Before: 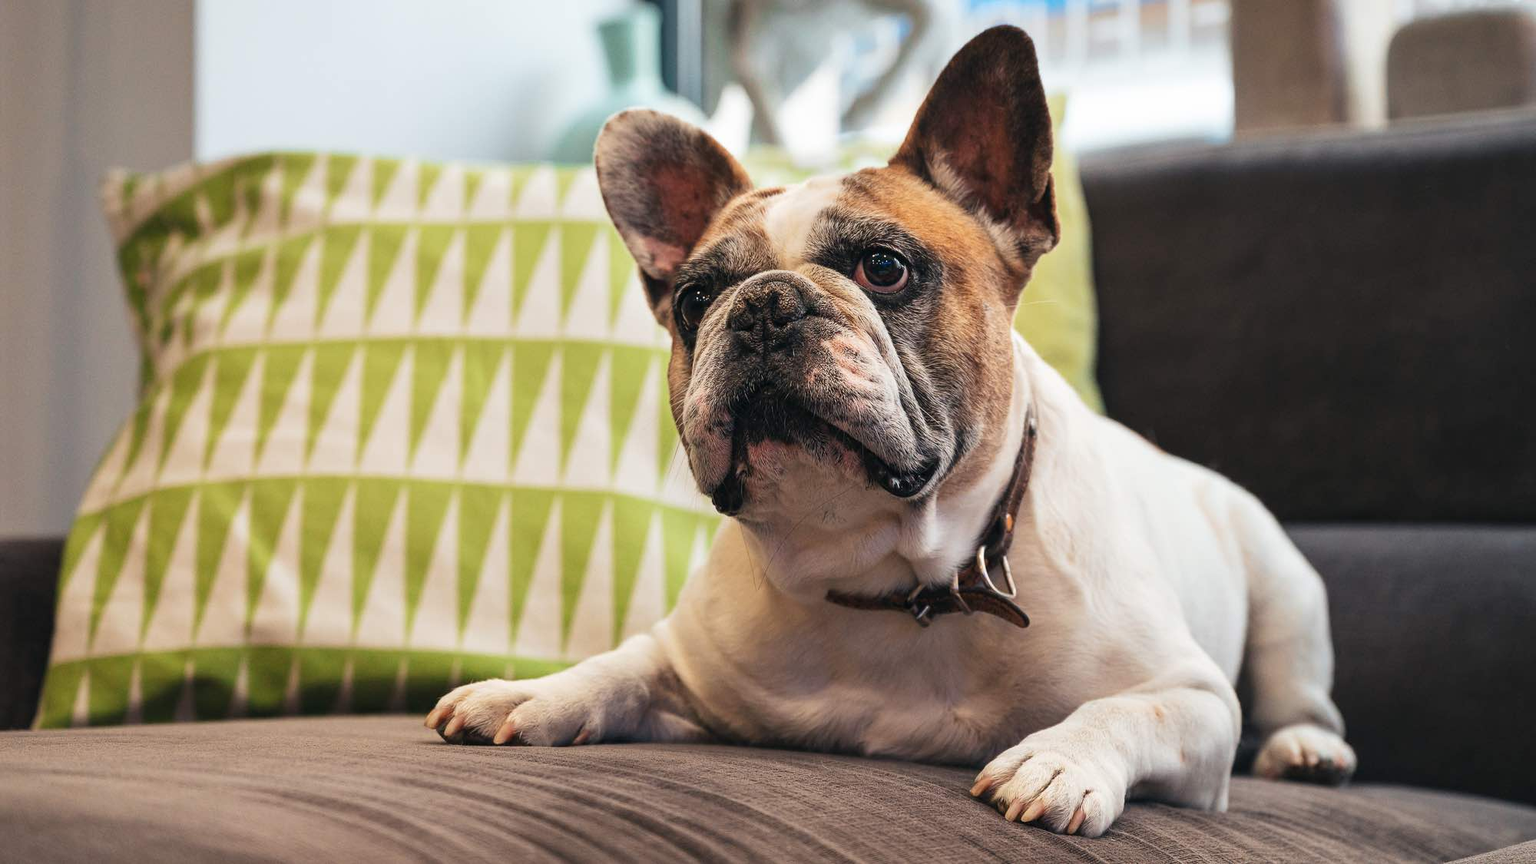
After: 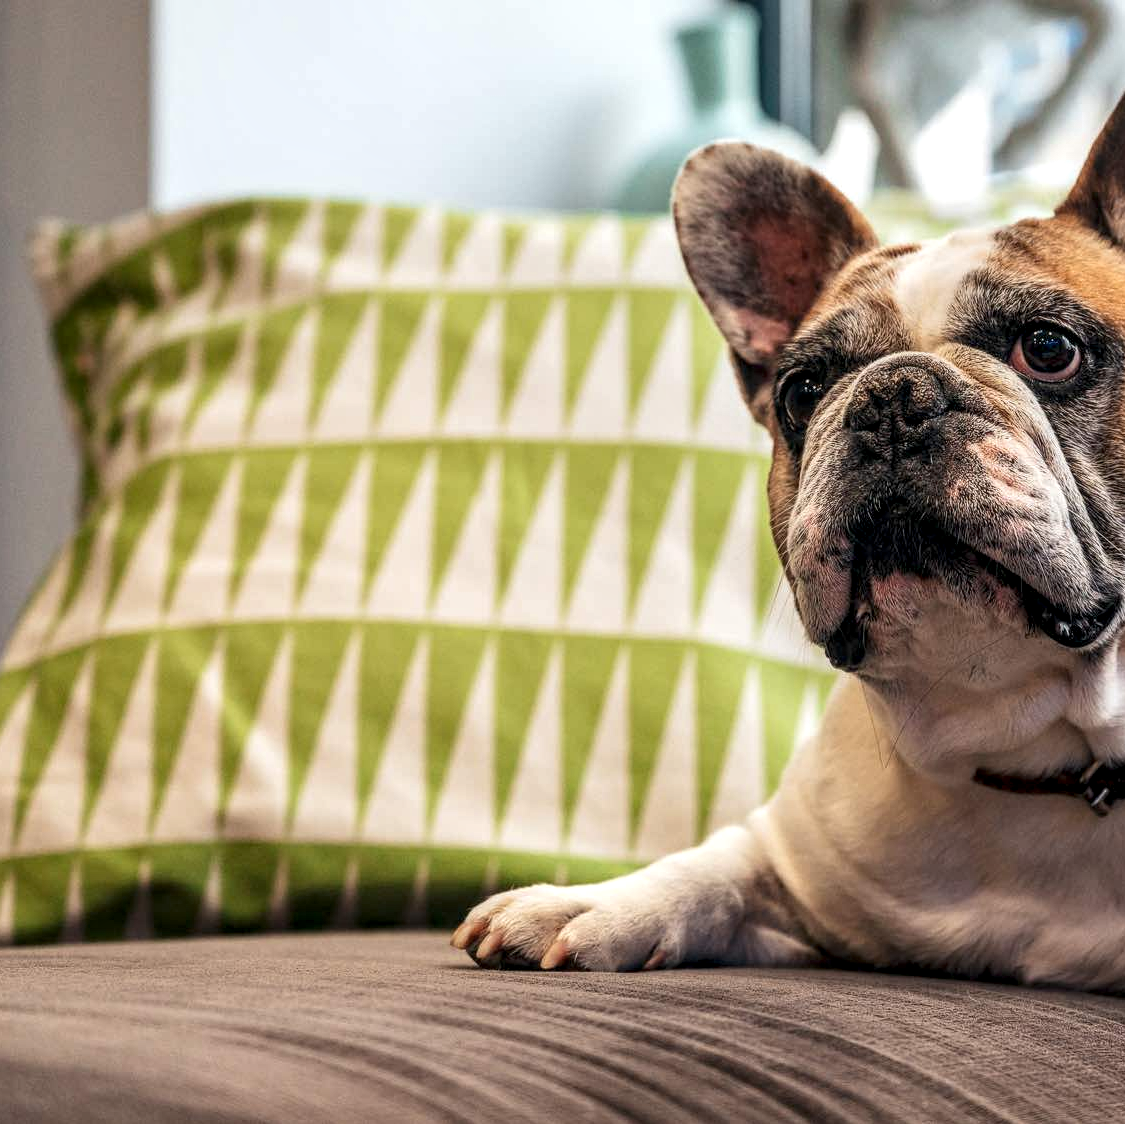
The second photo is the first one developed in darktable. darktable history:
crop: left 5.114%, right 38.589%
local contrast: detail 150%
